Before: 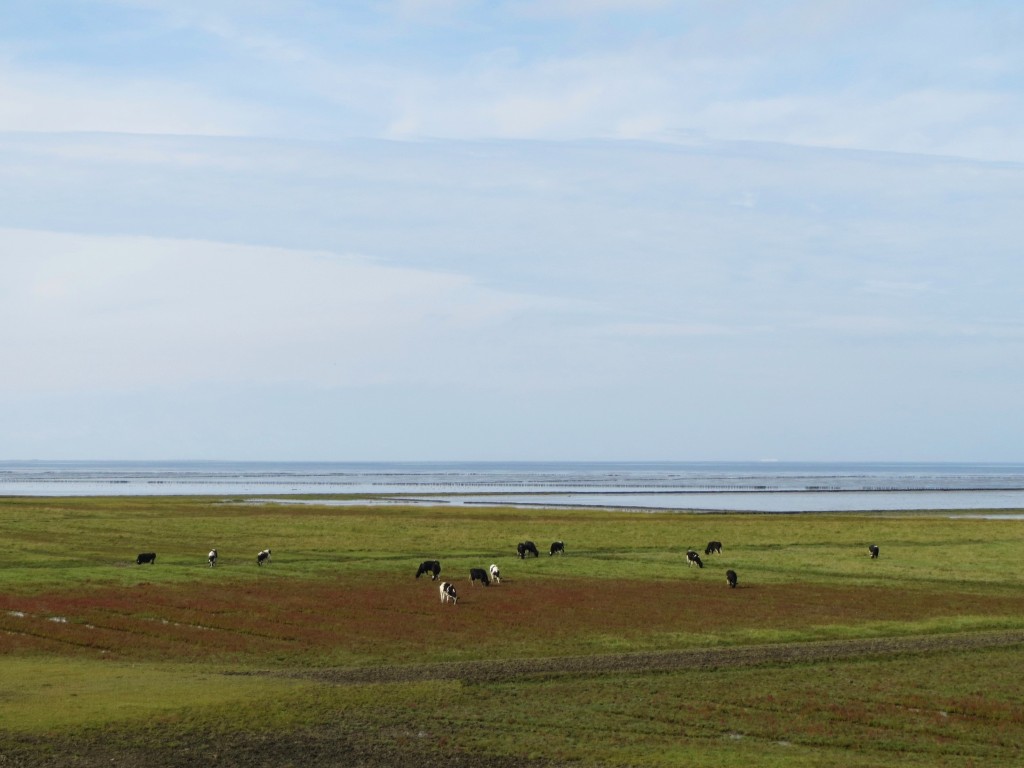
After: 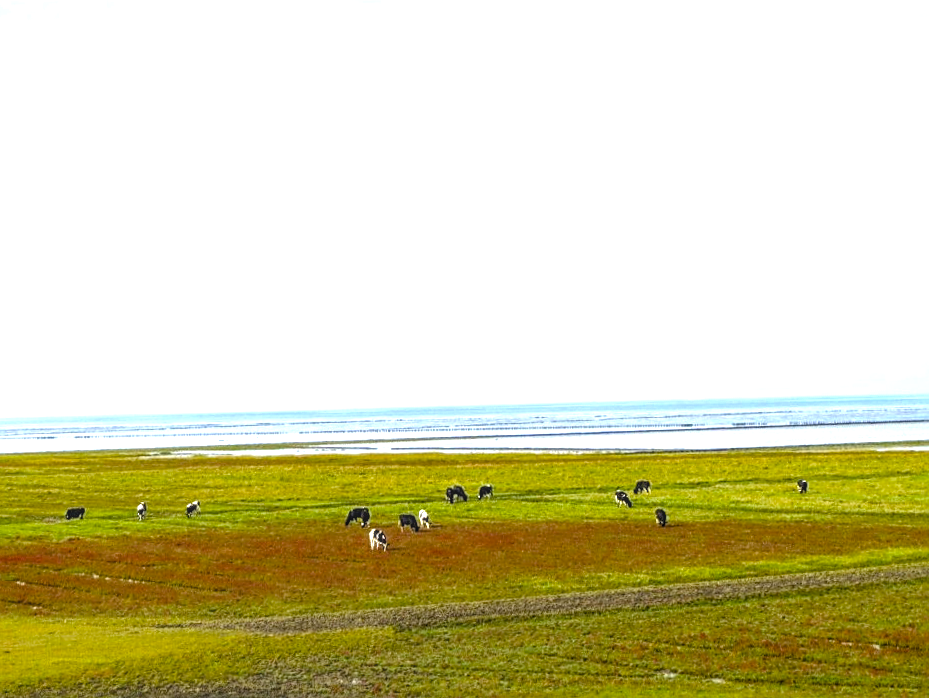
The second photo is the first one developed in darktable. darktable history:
local contrast: highlights 2%, shadows 2%, detail 133%
exposure: black level correction 0, exposure 0.694 EV, compensate exposure bias true, compensate highlight preservation false
tone equalizer: -8 EV -0.738 EV, -7 EV -0.668 EV, -6 EV -0.589 EV, -5 EV -0.372 EV, -3 EV 0.396 EV, -2 EV 0.6 EV, -1 EV 0.698 EV, +0 EV 0.748 EV
crop and rotate: angle 1.59°, left 5.861%, top 5.695%
levels: mode automatic
sharpen: on, module defaults
color balance rgb: perceptual saturation grading › global saturation 30.303%, perceptual brilliance grading › global brilliance 2.855%, perceptual brilliance grading › highlights -2.924%, perceptual brilliance grading › shadows 2.924%, saturation formula JzAzBz (2021)
